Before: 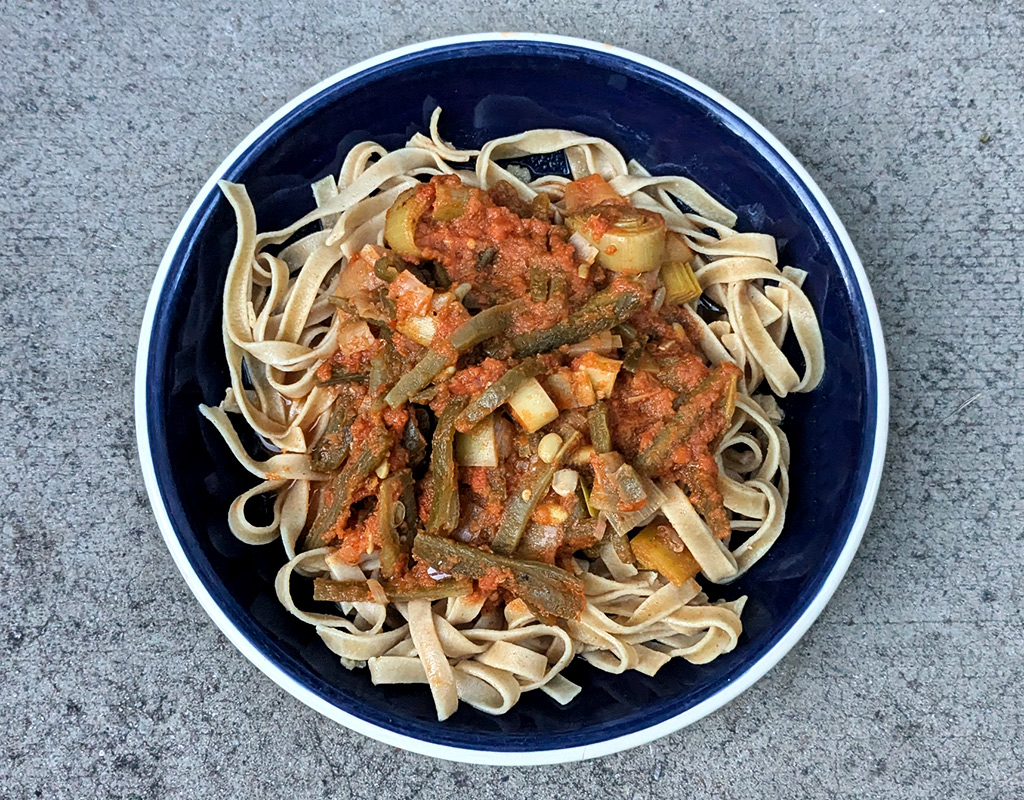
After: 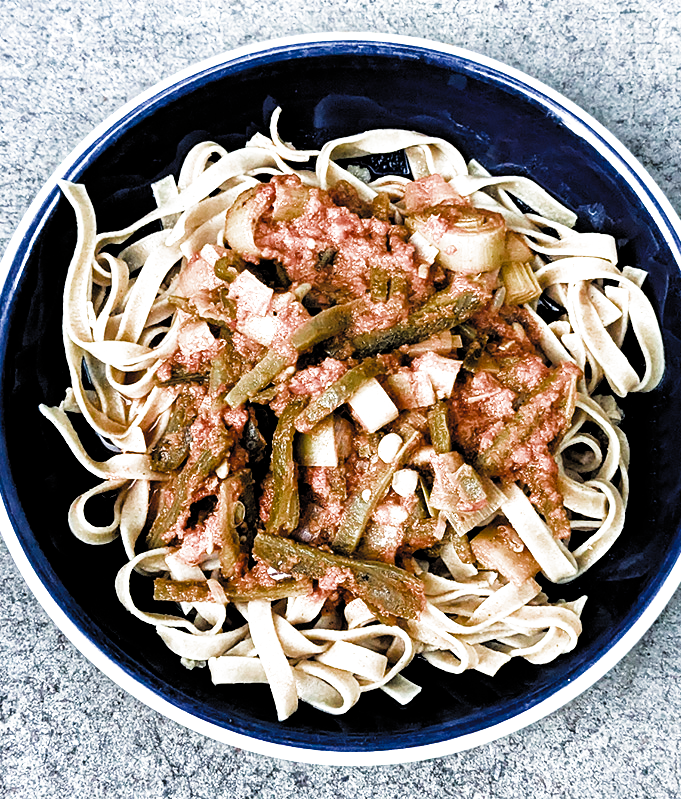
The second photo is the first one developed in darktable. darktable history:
filmic rgb: black relative exposure -3.67 EV, white relative exposure 2.44 EV, threshold 5.94 EV, hardness 3.28, color science v4 (2020), enable highlight reconstruction true
crop and rotate: left 15.639%, right 17.777%
color balance rgb: shadows lift › hue 85.43°, perceptual saturation grading › global saturation 31.207%, perceptual brilliance grading › global brilliance 17.486%, global vibrance 14.723%
